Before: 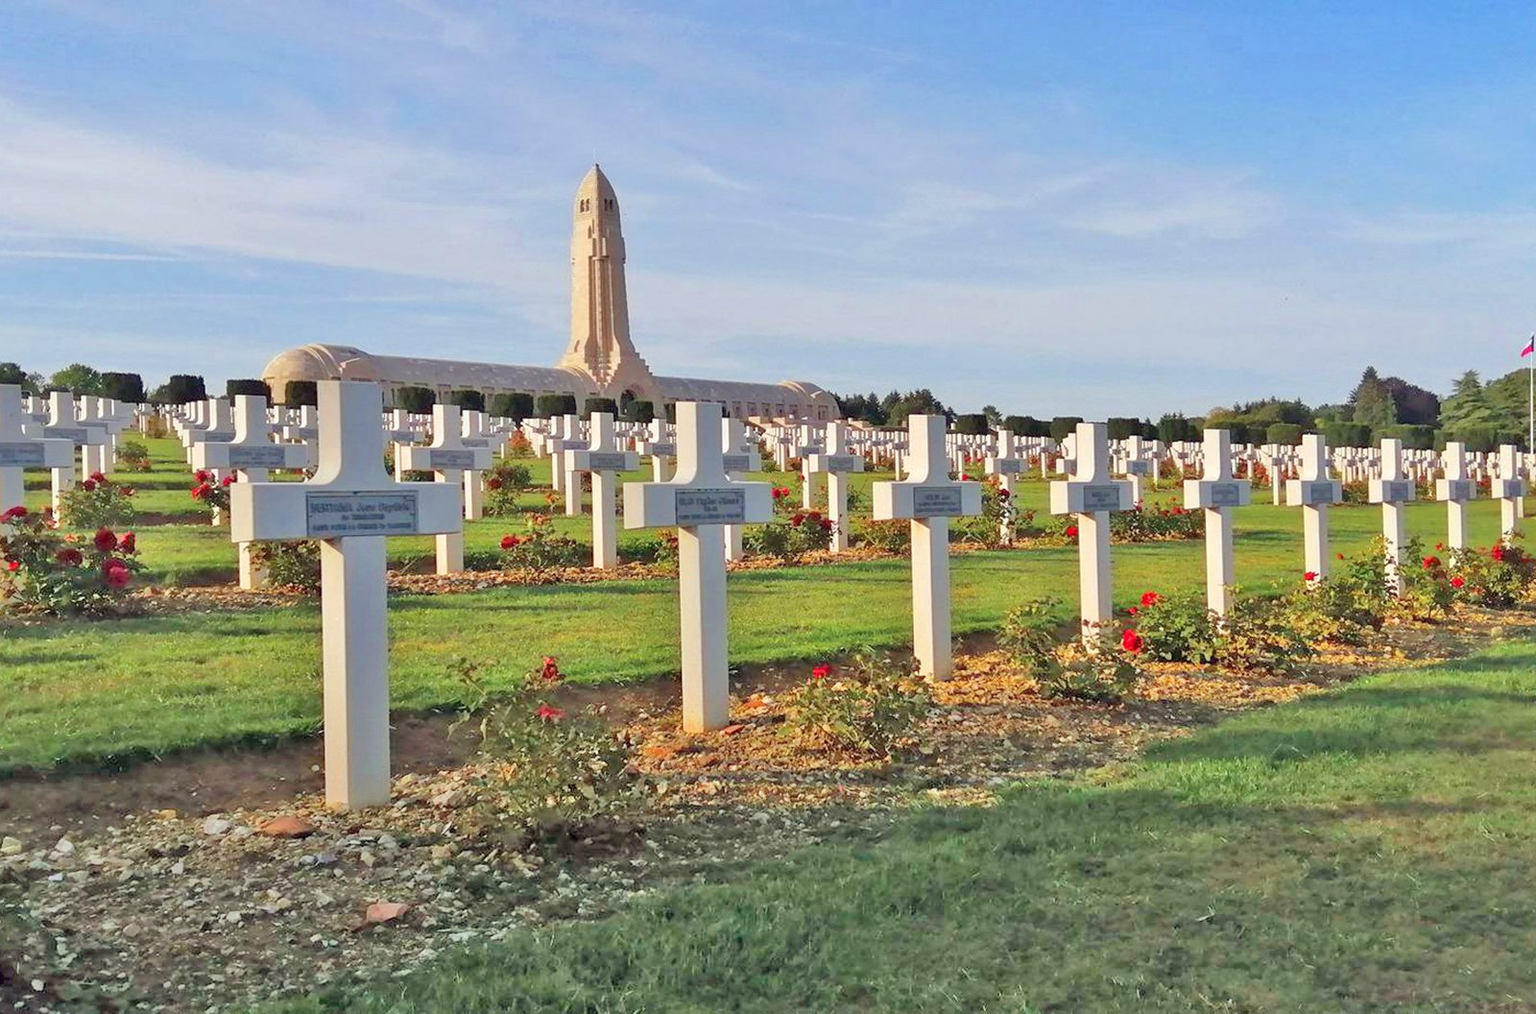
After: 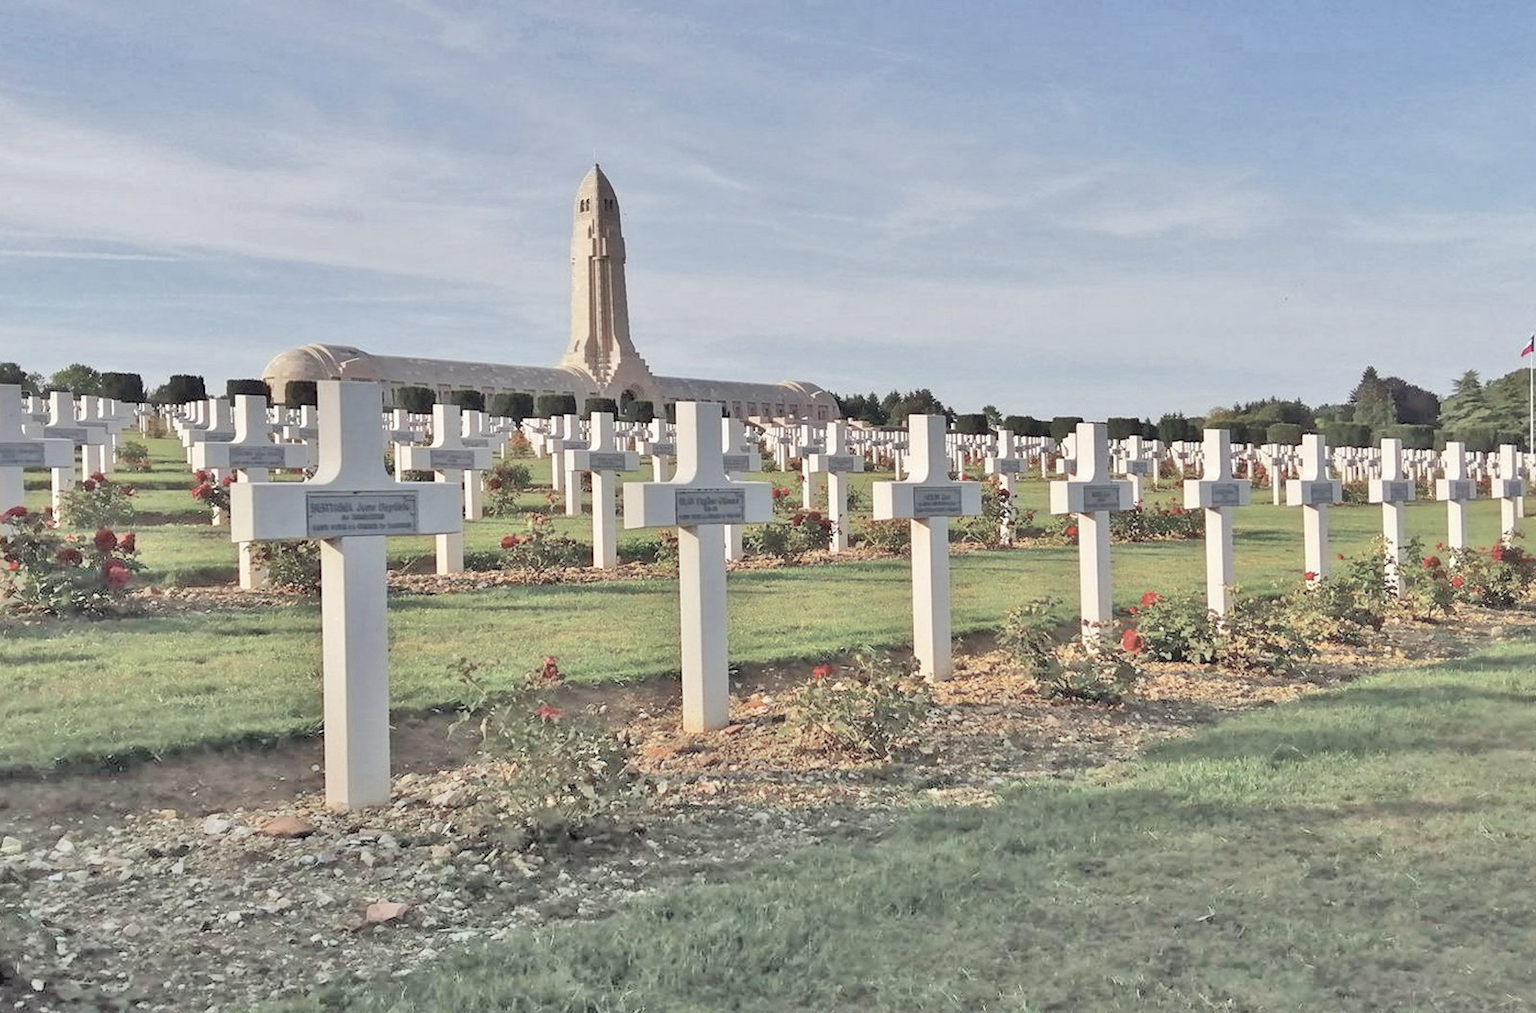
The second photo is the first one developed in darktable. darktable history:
shadows and highlights: low approximation 0.01, soften with gaussian
contrast brightness saturation: brightness 0.183, saturation -0.509
